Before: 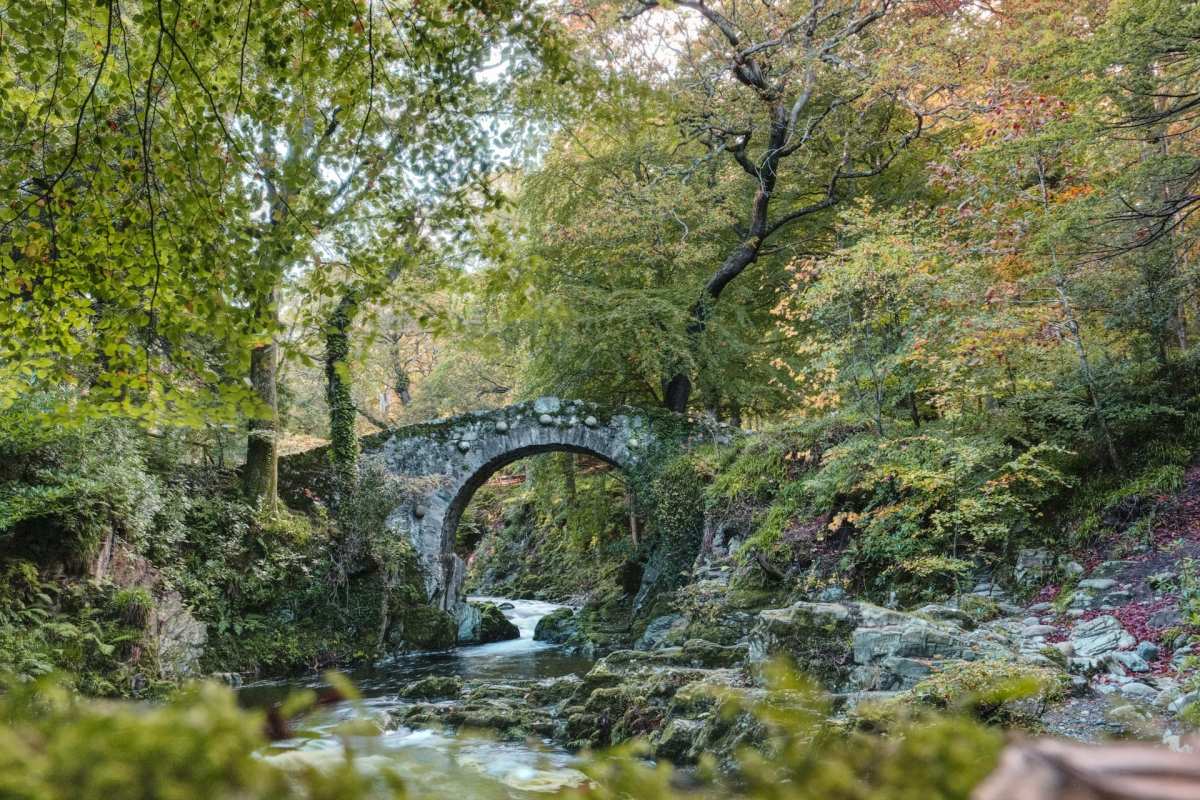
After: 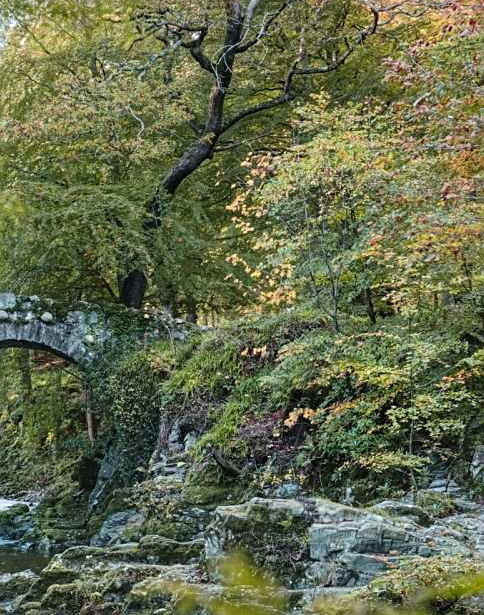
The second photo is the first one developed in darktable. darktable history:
crop: left 45.415%, top 13.12%, right 14.172%, bottom 9.88%
sharpen: on, module defaults
